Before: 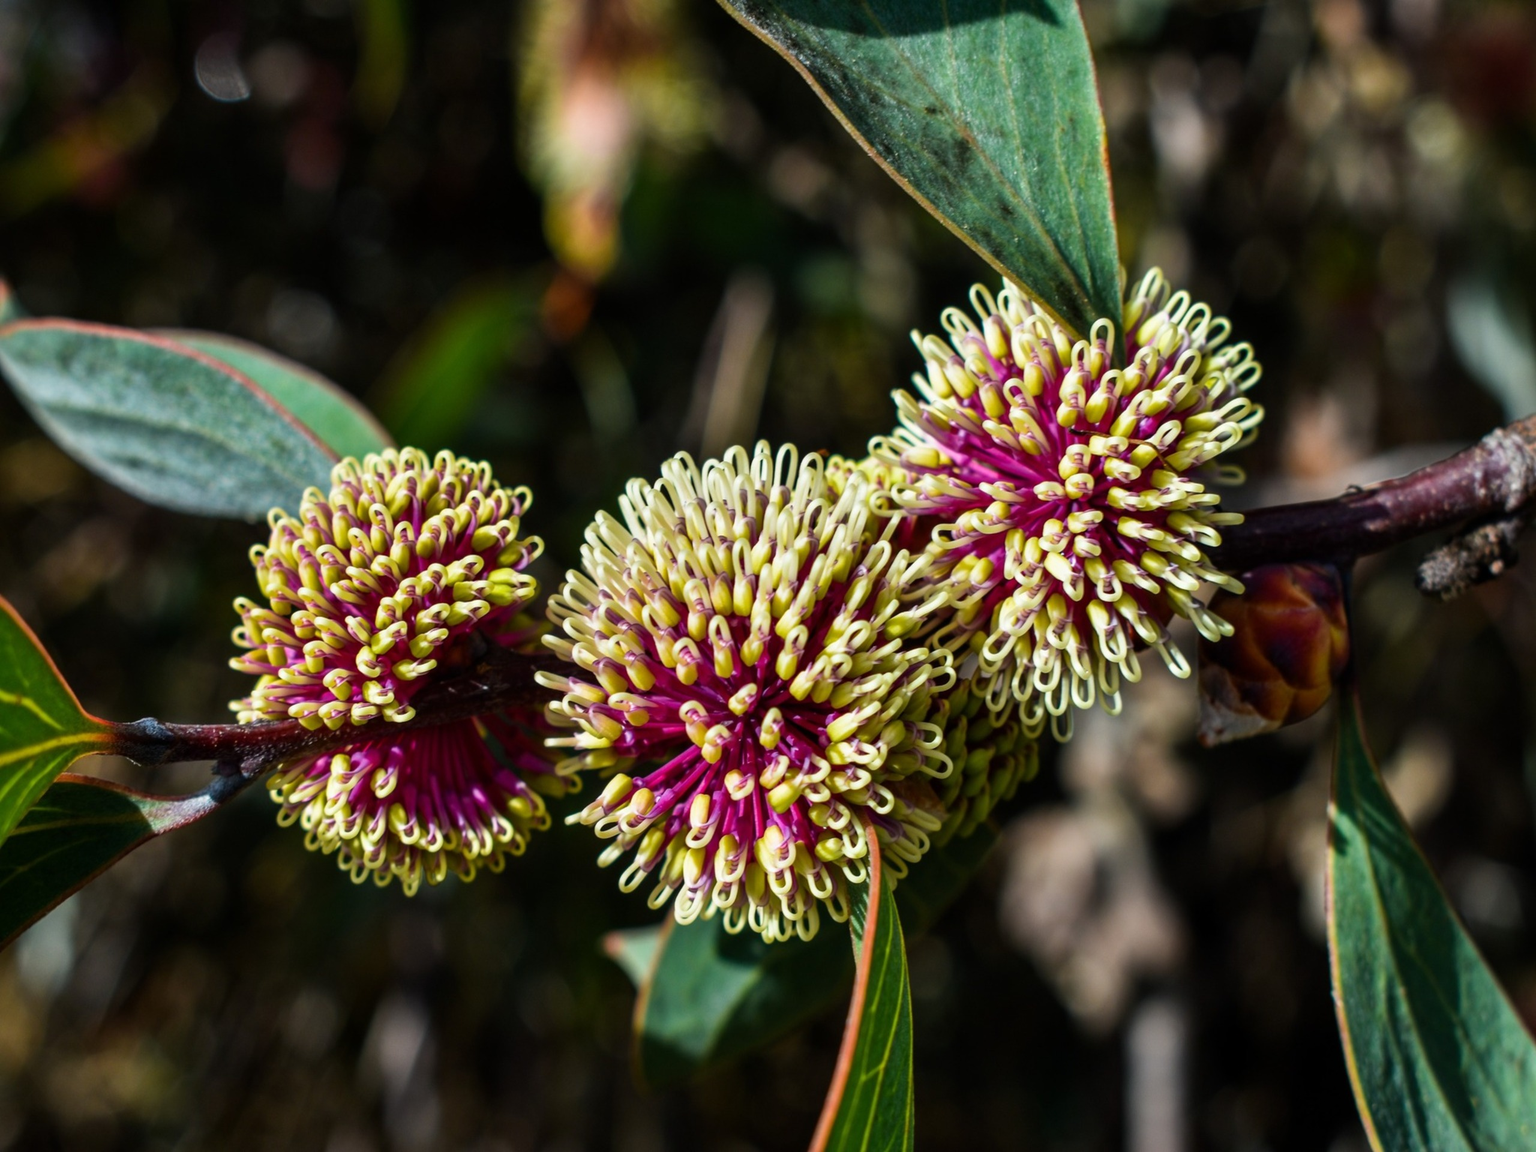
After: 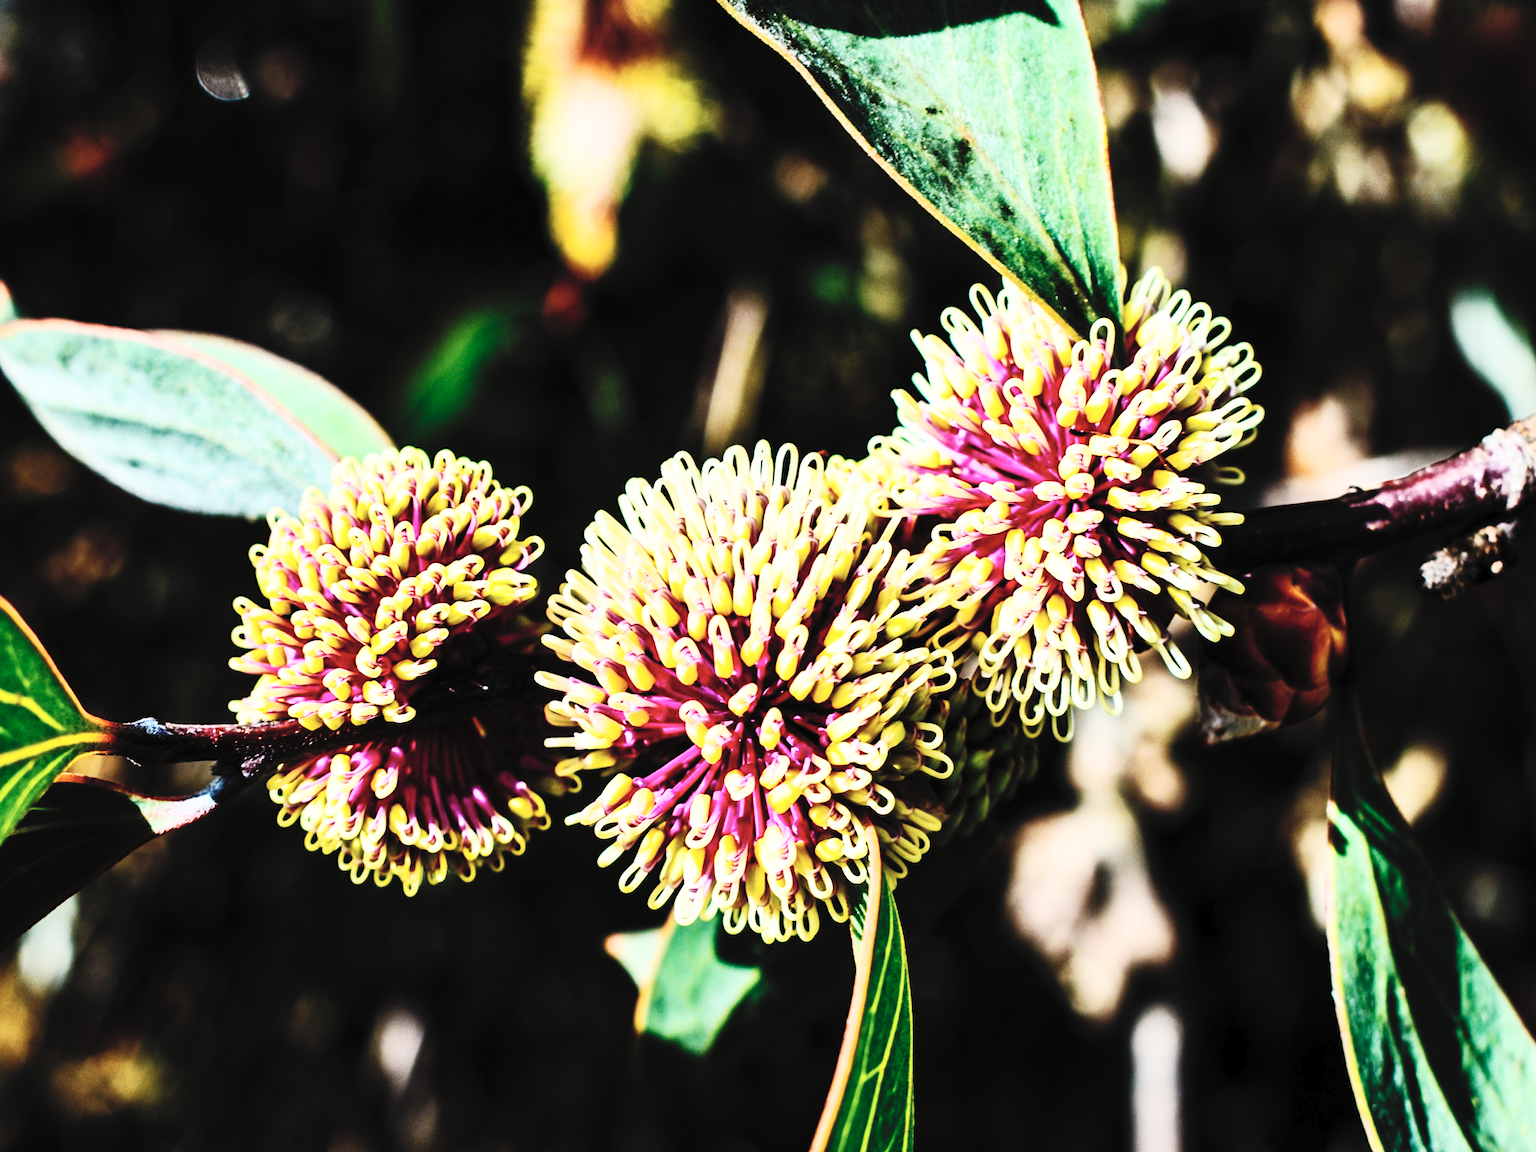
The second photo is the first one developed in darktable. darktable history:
base curve: curves: ch0 [(0, 0) (0.036, 0.01) (0.123, 0.254) (0.258, 0.504) (0.507, 0.748) (1, 1)], preserve colors none
contrast brightness saturation: contrast 0.43, brightness 0.56, saturation -0.19
